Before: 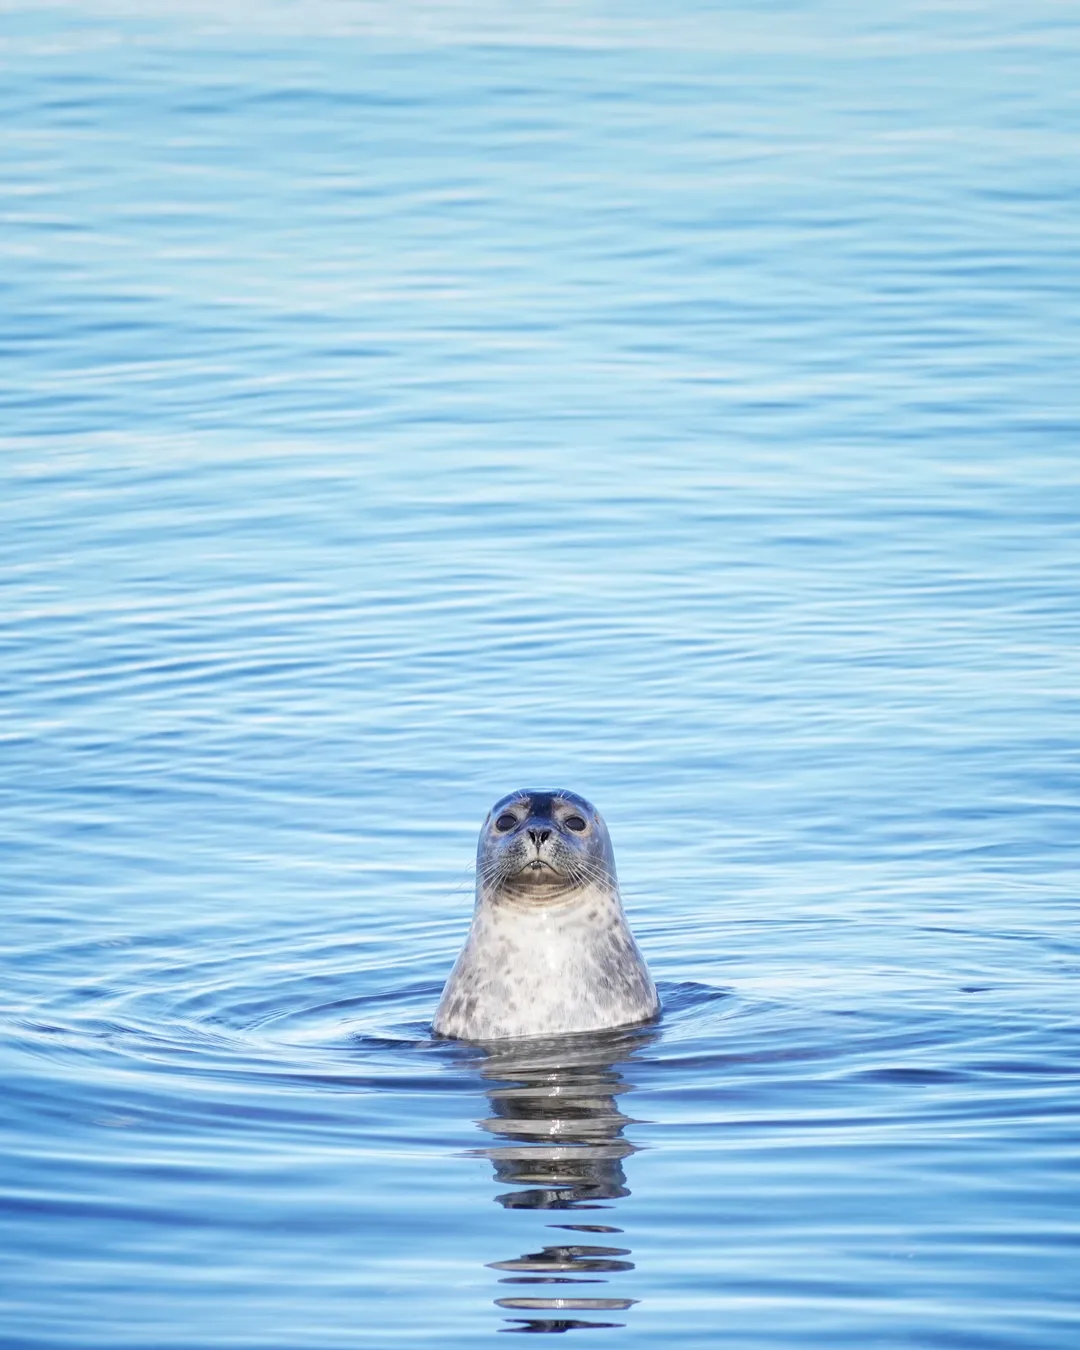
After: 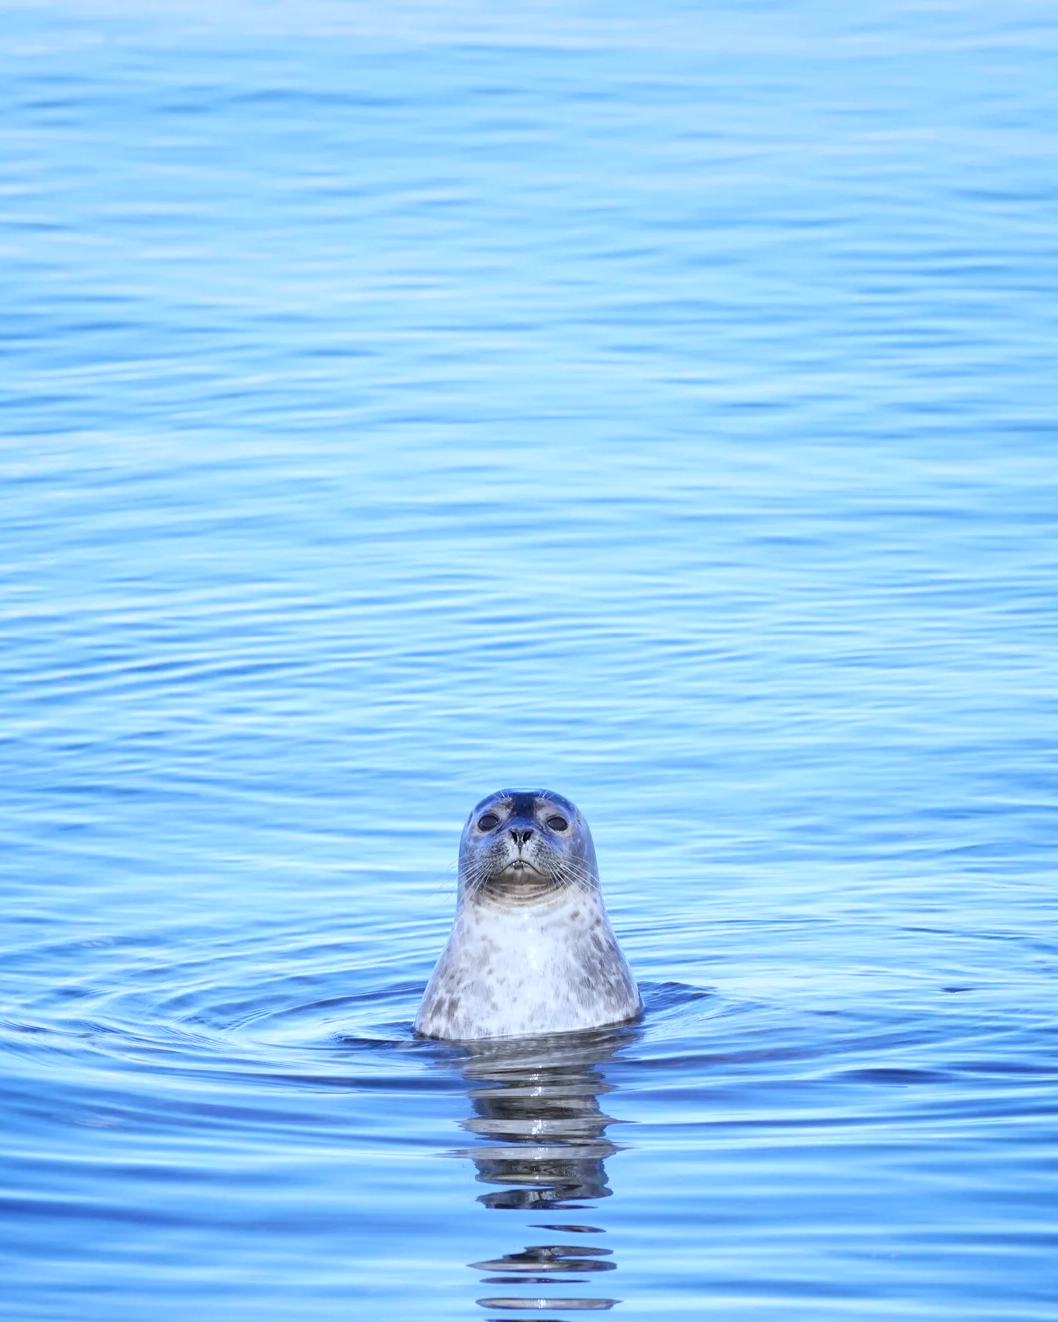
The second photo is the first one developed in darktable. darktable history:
crop: left 1.743%, right 0.268%, bottom 2.011%
white balance: red 0.926, green 1.003, blue 1.133
